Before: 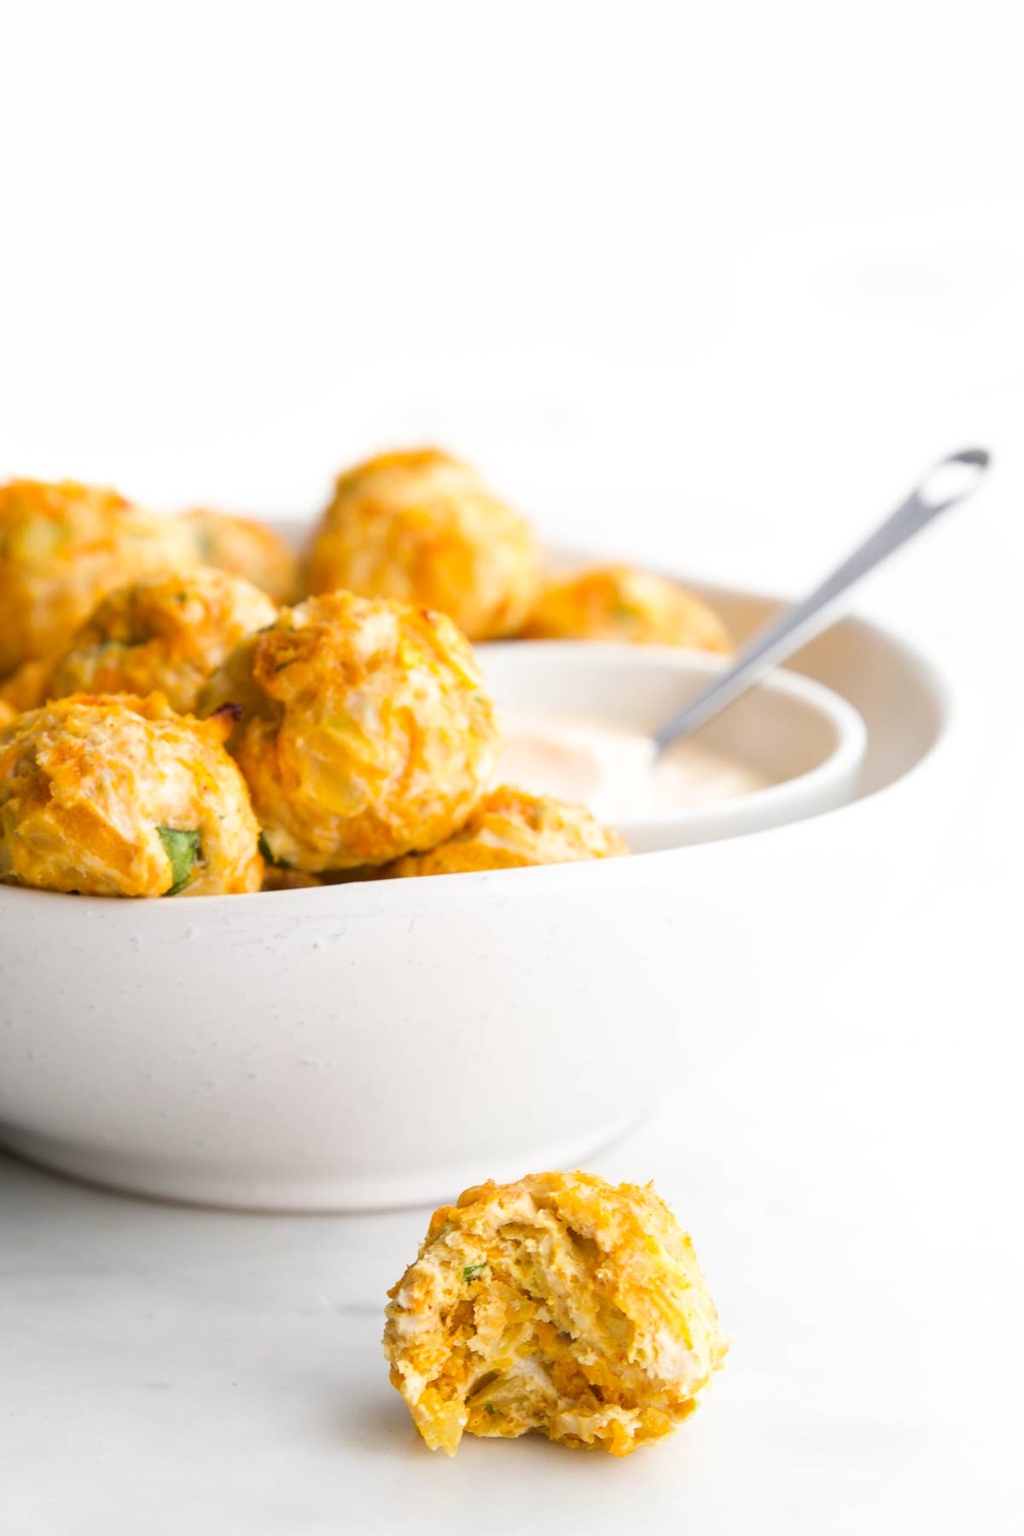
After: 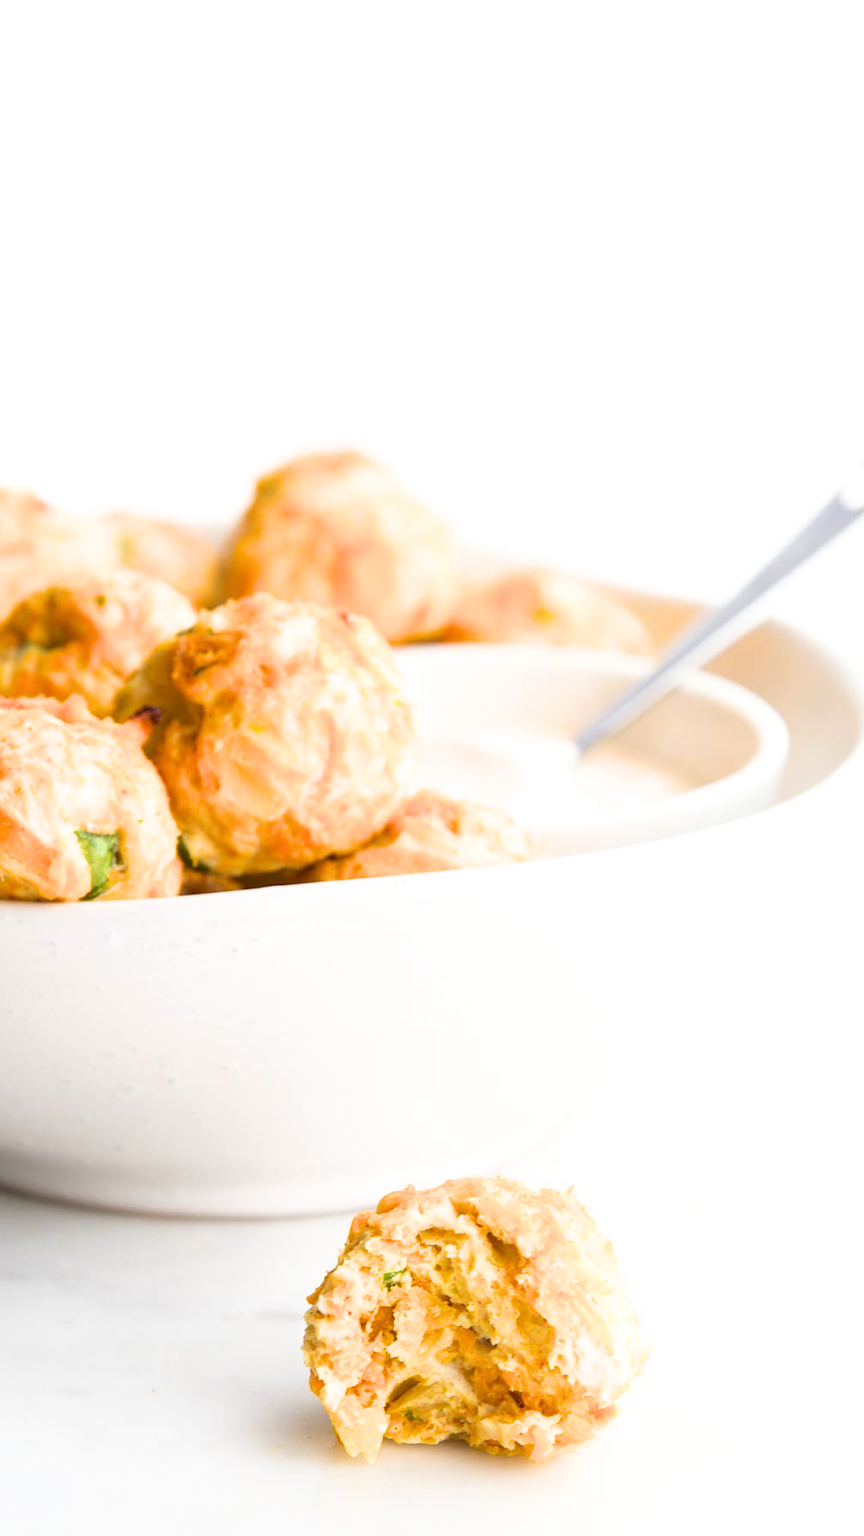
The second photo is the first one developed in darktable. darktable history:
crop: left 8.026%, right 7.374%
filmic rgb: black relative exposure -9.5 EV, white relative exposure 3.02 EV, hardness 6.12
exposure: exposure 0.64 EV, compensate highlight preservation false
